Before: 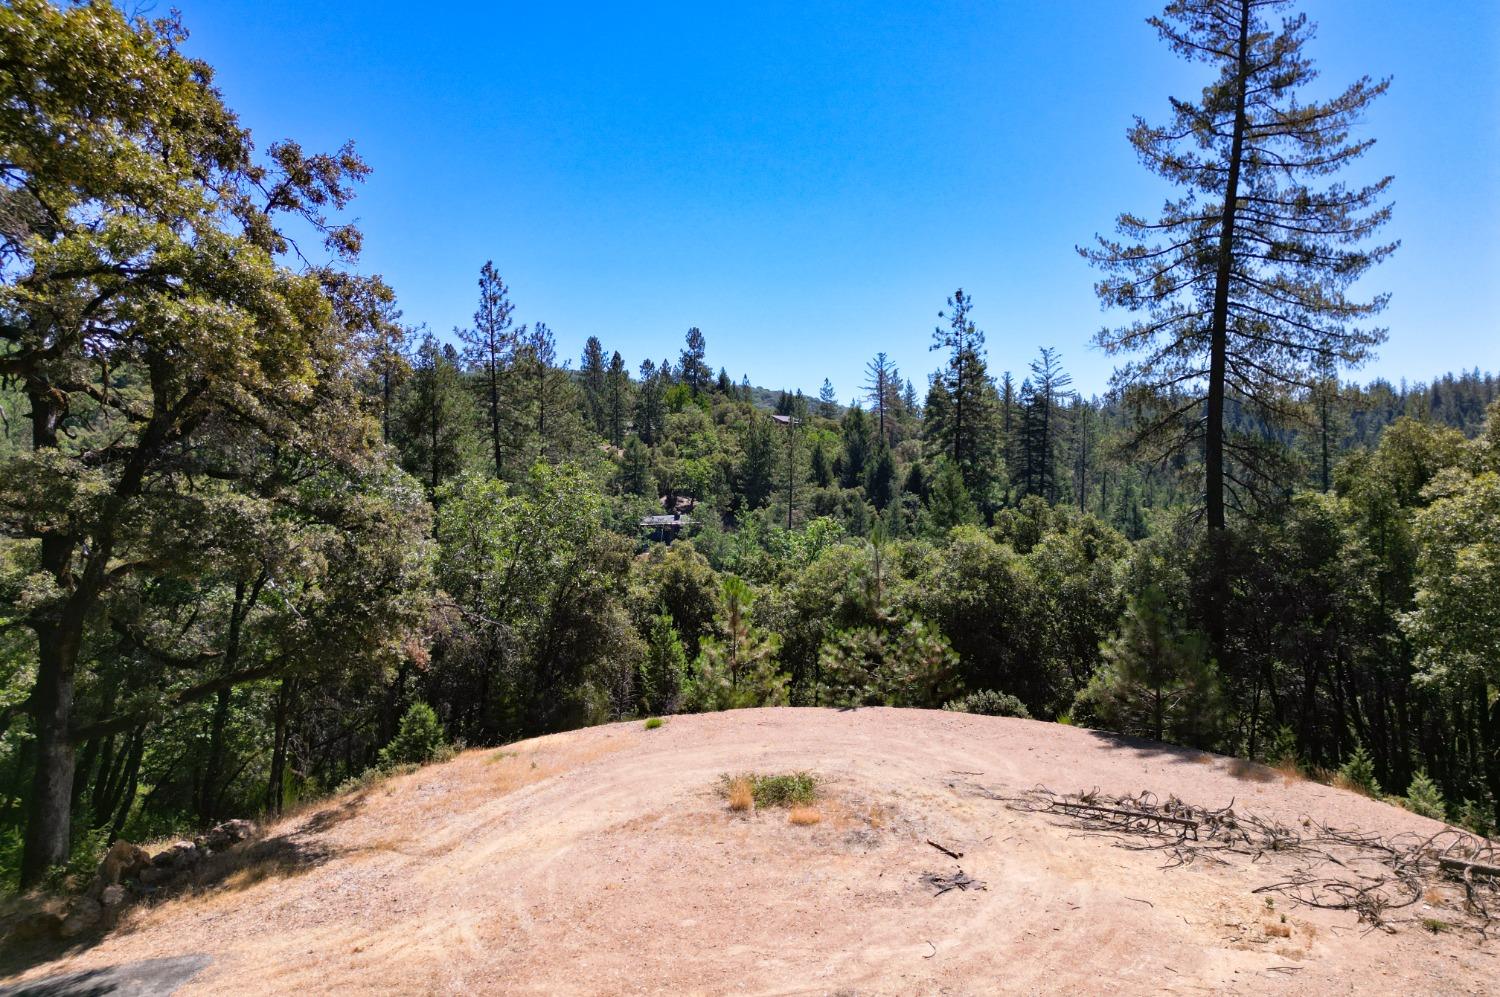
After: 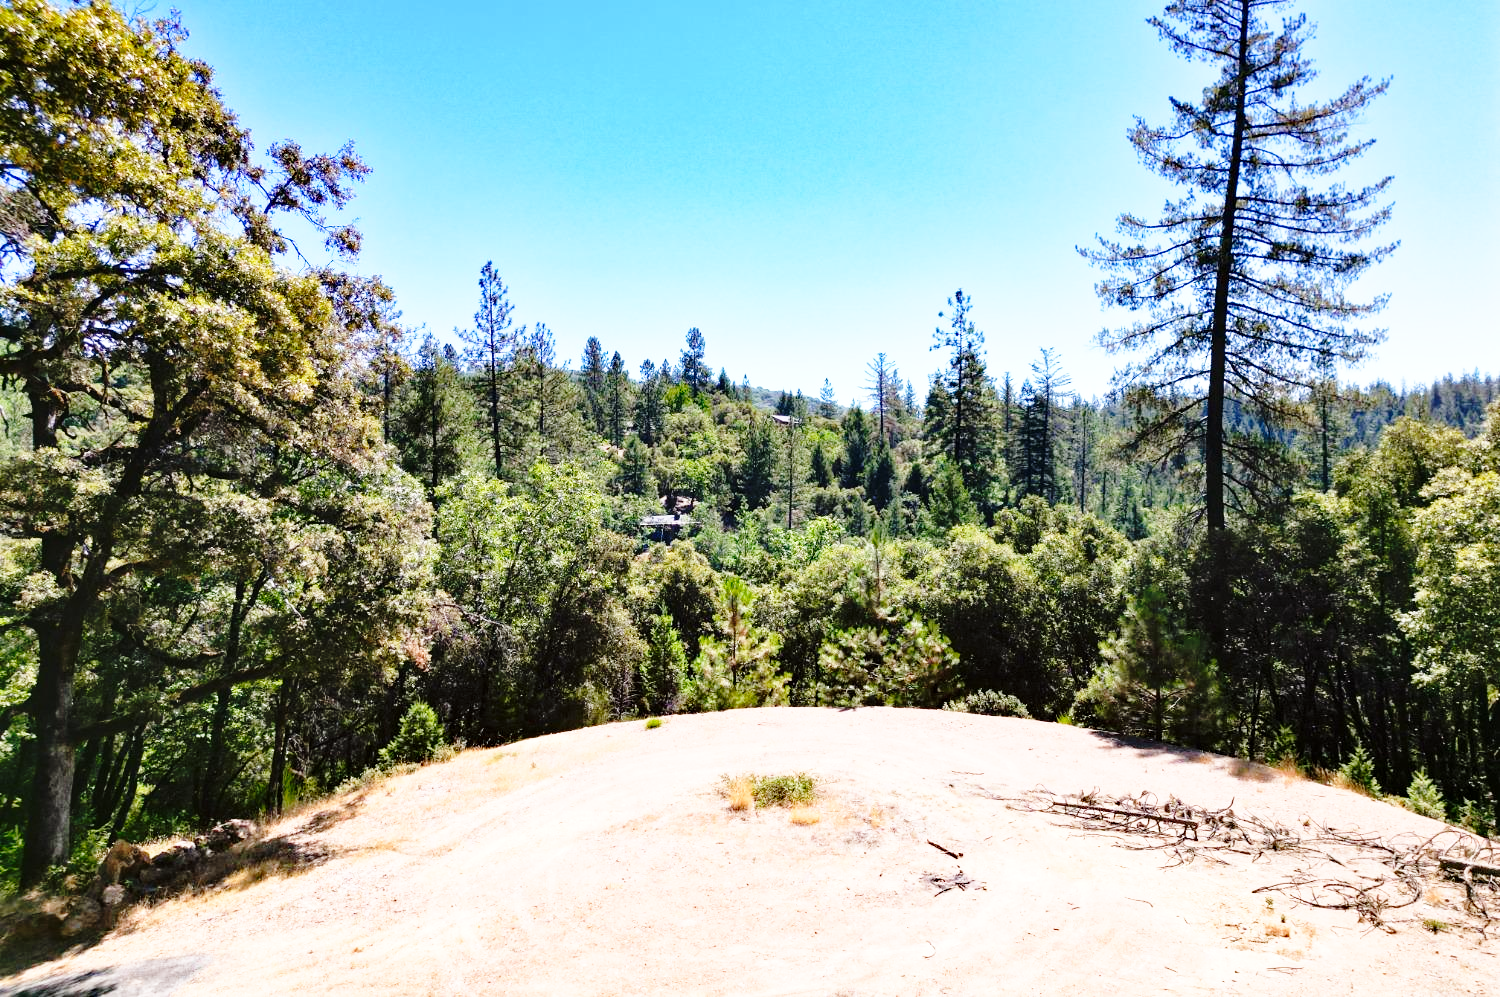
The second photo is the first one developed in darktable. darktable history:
white balance: red 1, blue 1
base curve: curves: ch0 [(0, 0) (0.028, 0.03) (0.105, 0.232) (0.387, 0.748) (0.754, 0.968) (1, 1)], fusion 1, exposure shift 0.576, preserve colors none
